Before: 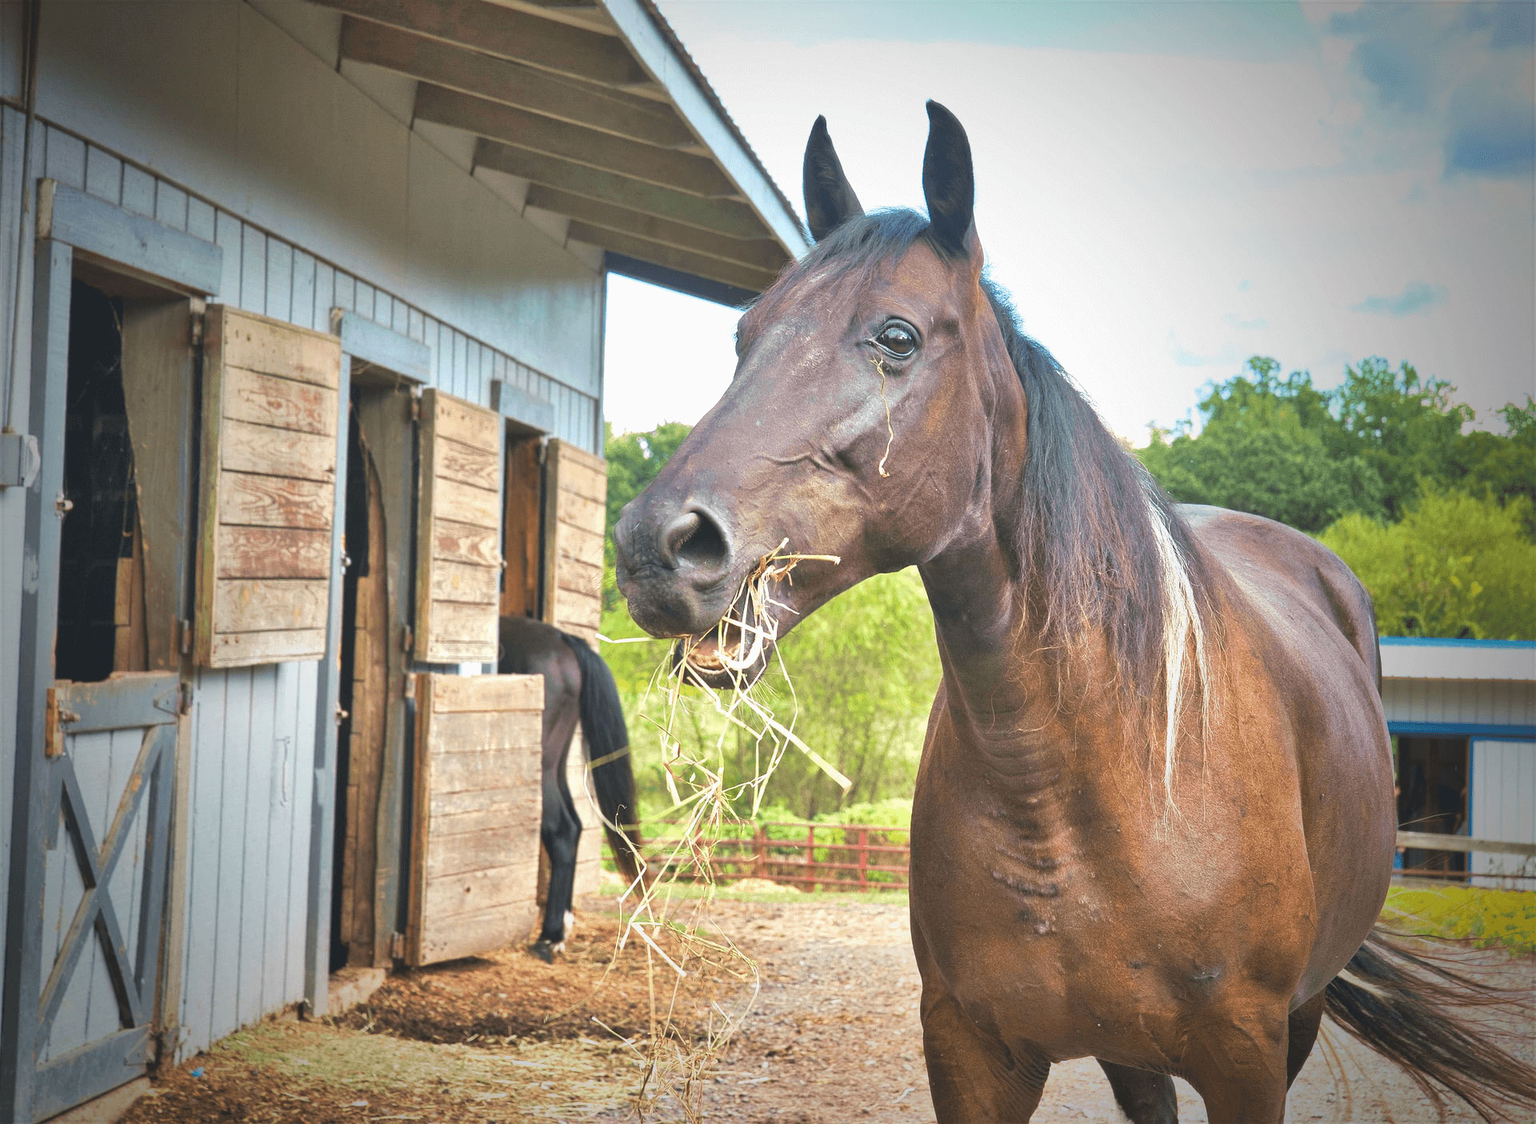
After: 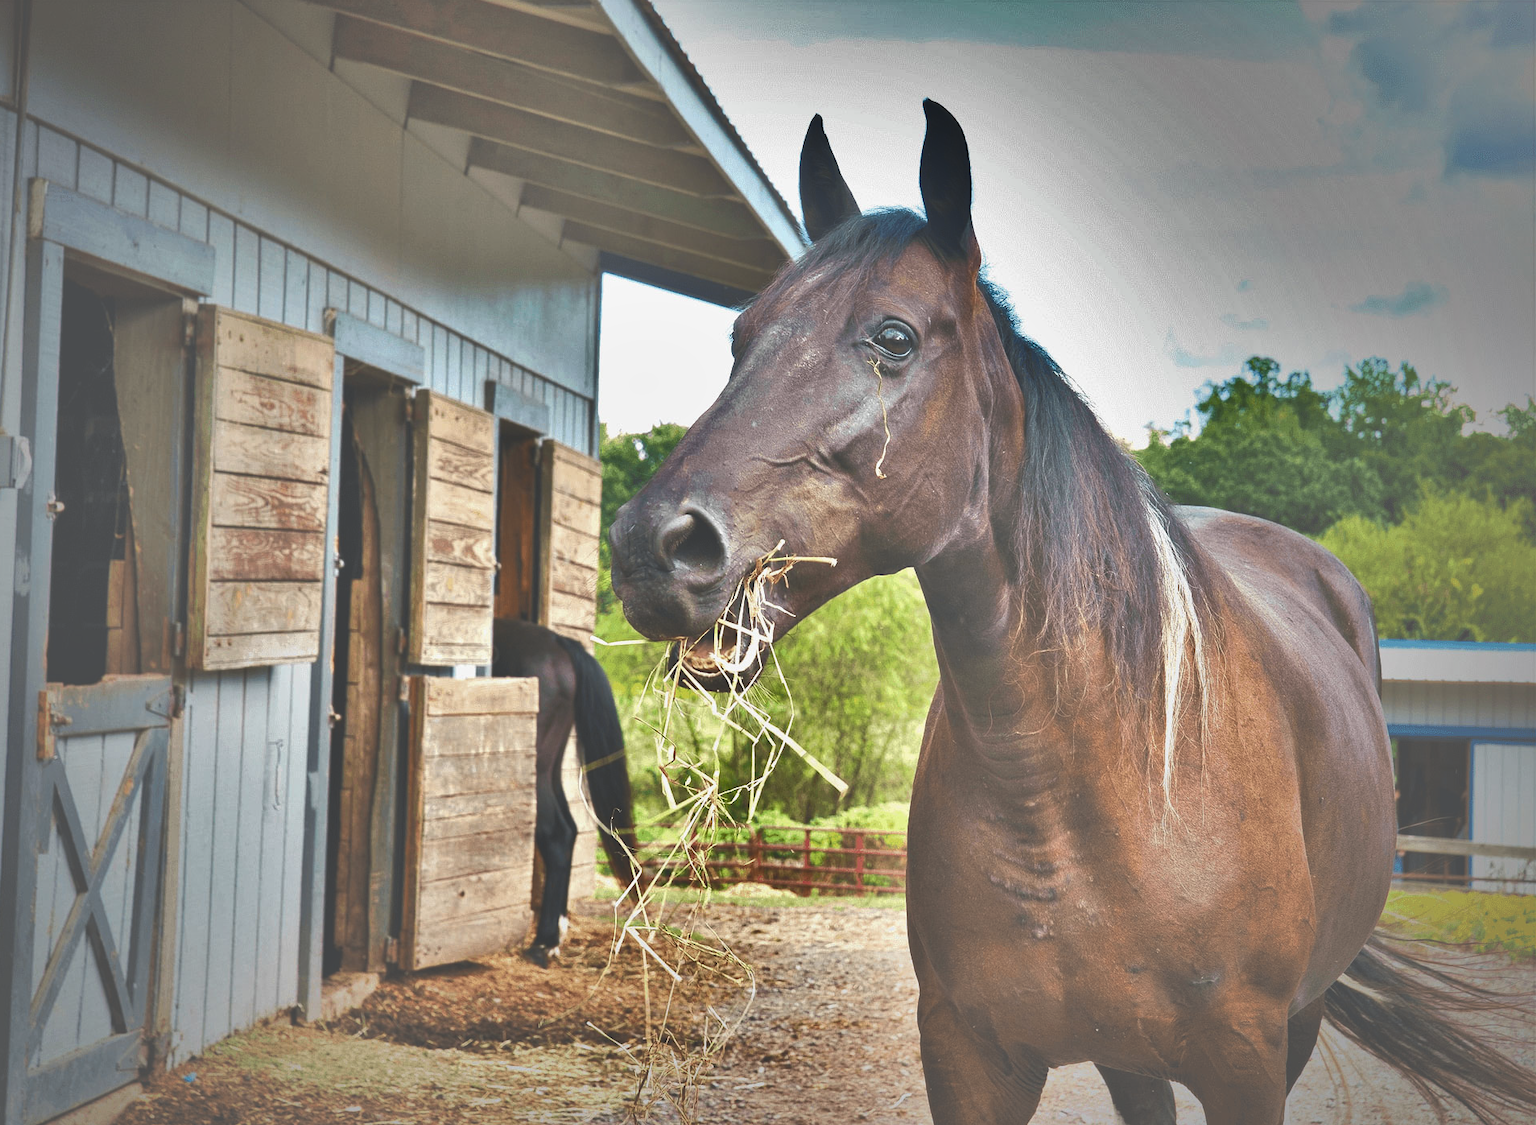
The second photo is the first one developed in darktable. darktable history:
shadows and highlights: shadows 20.91, highlights -82.73, soften with gaussian
exposure: black level correction -0.062, exposure -0.05 EV, compensate highlight preservation false
crop and rotate: left 0.614%, top 0.179%, bottom 0.309%
